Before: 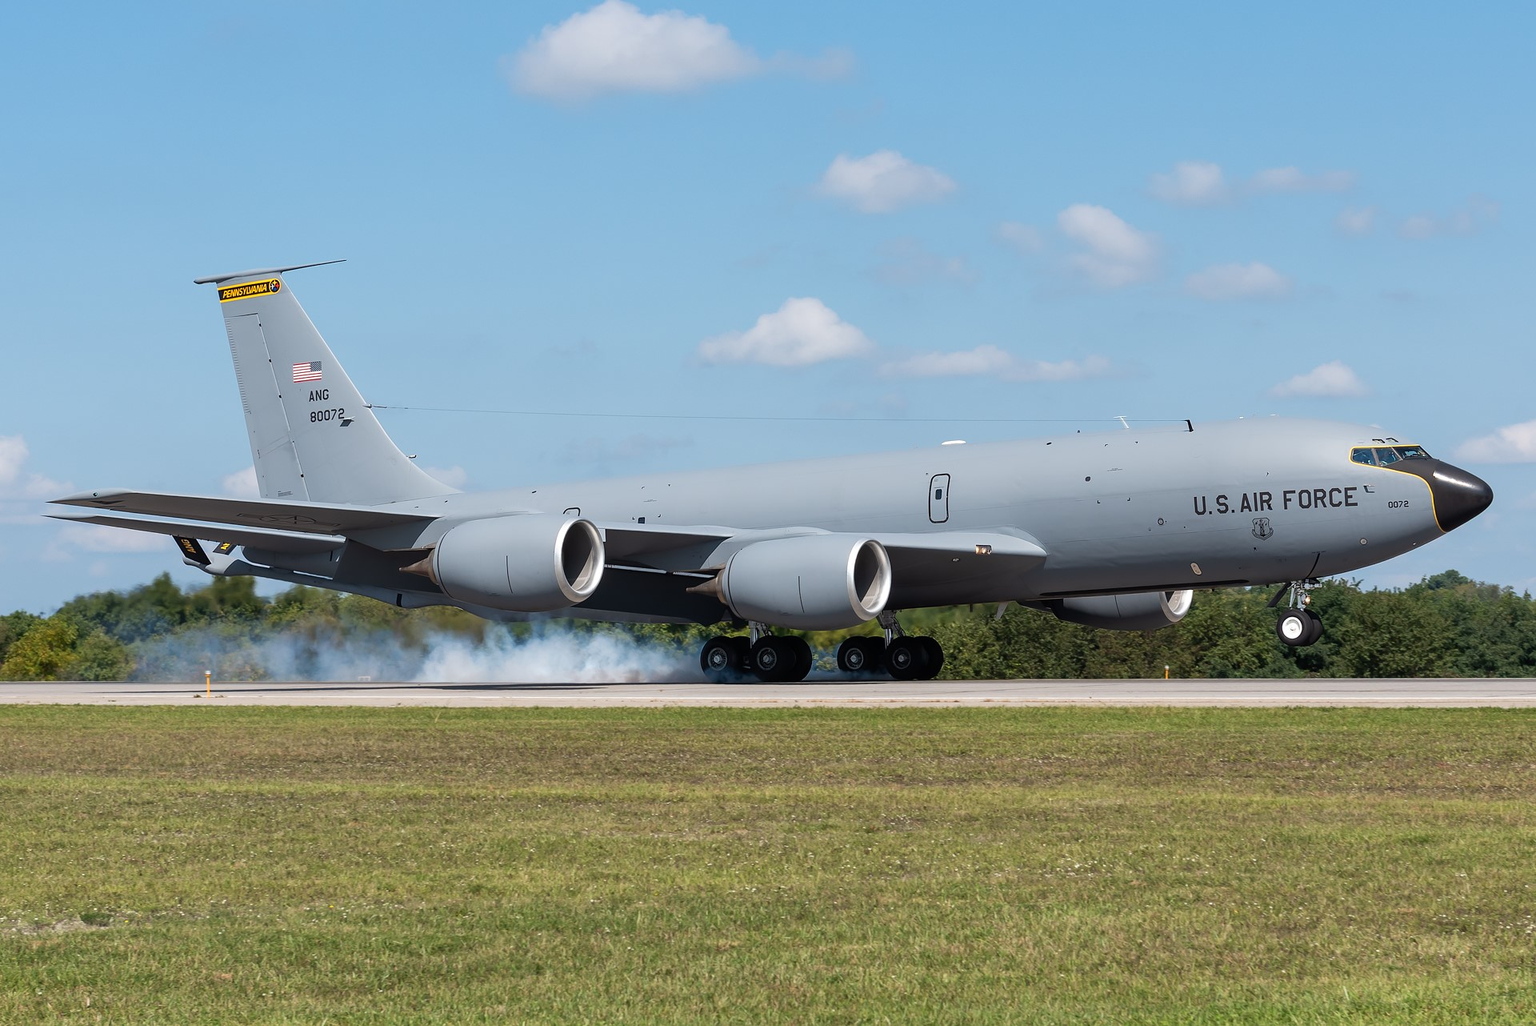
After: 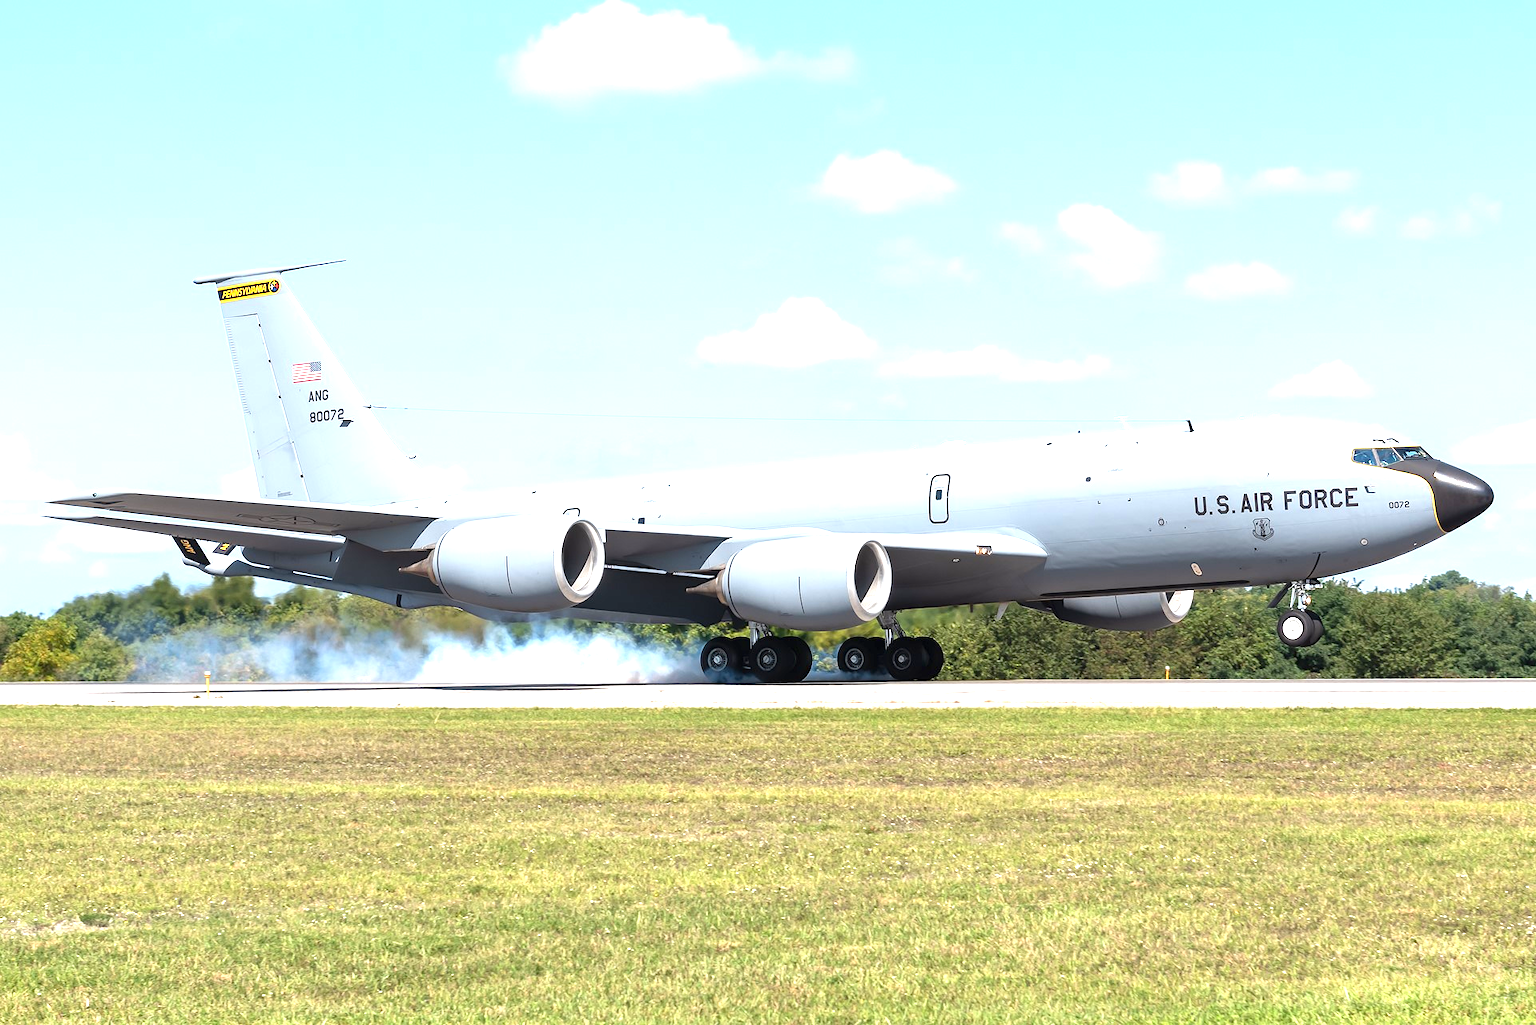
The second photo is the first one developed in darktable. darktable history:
crop: left 0.057%
tone equalizer: -8 EV -0.588 EV
exposure: black level correction 0, exposure 1.445 EV, compensate highlight preservation false
